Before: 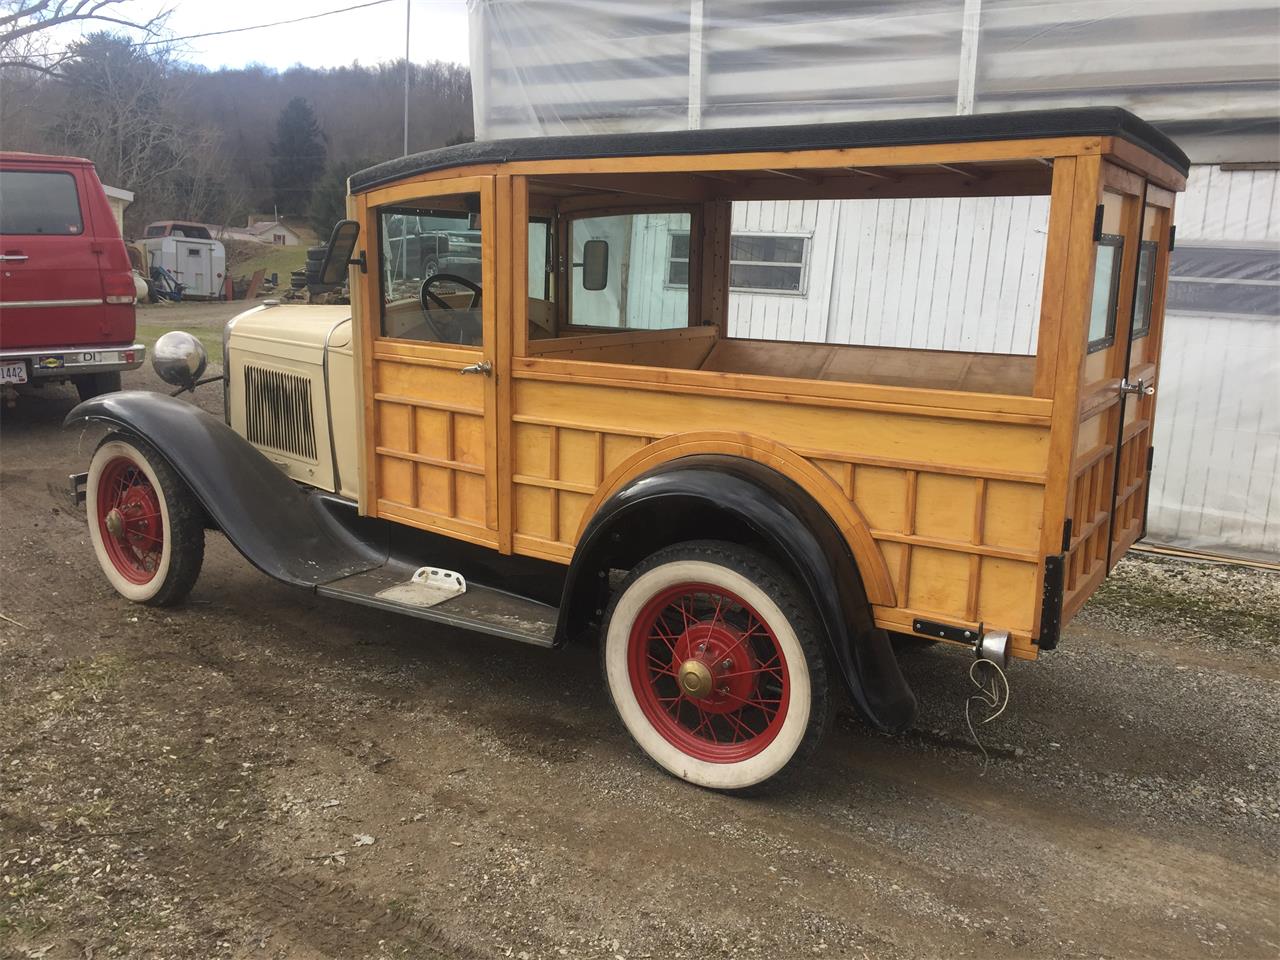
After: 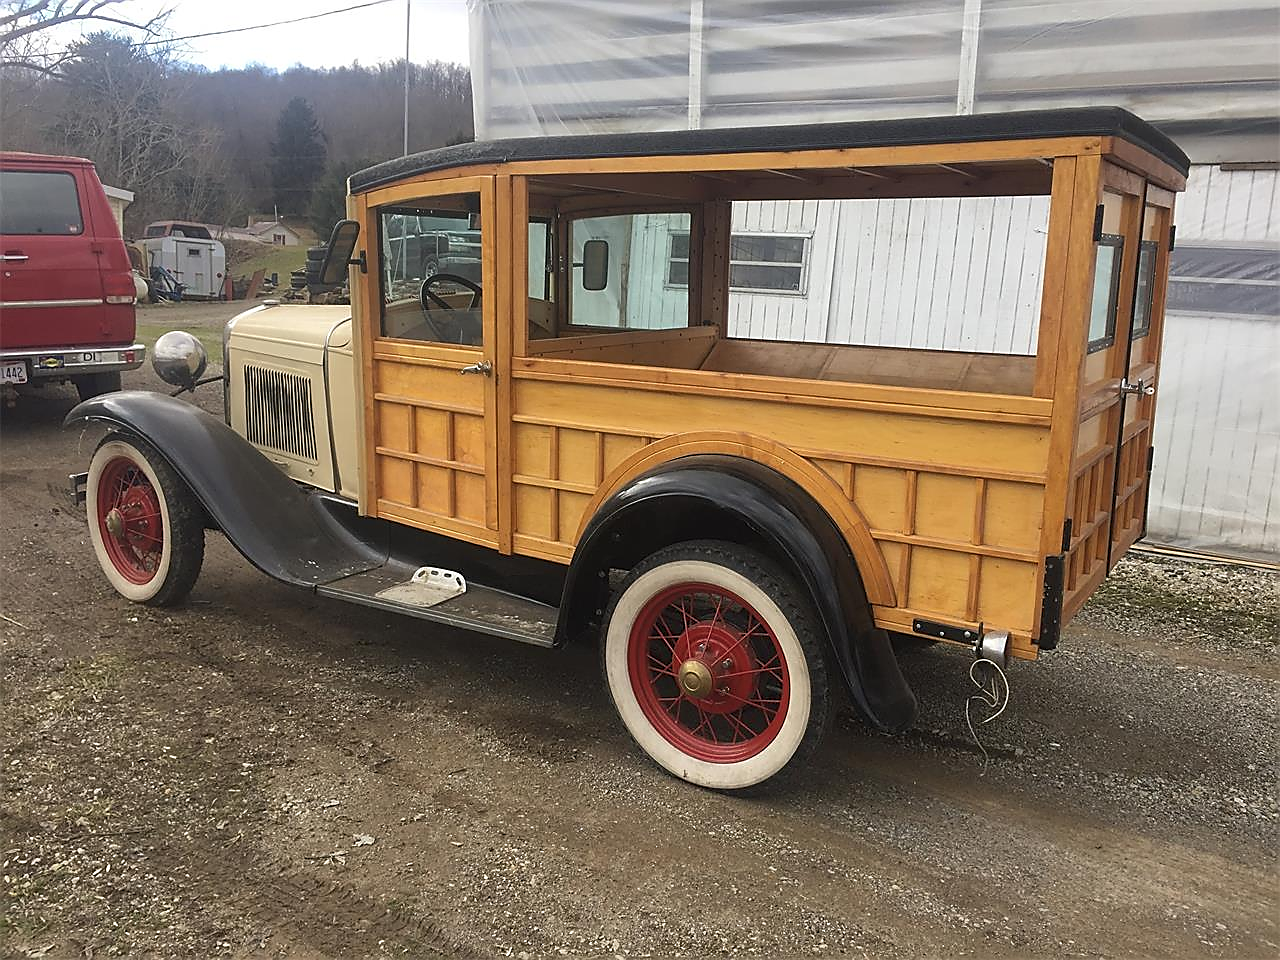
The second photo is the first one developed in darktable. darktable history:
sharpen: radius 1.366, amount 1.234, threshold 0.745
